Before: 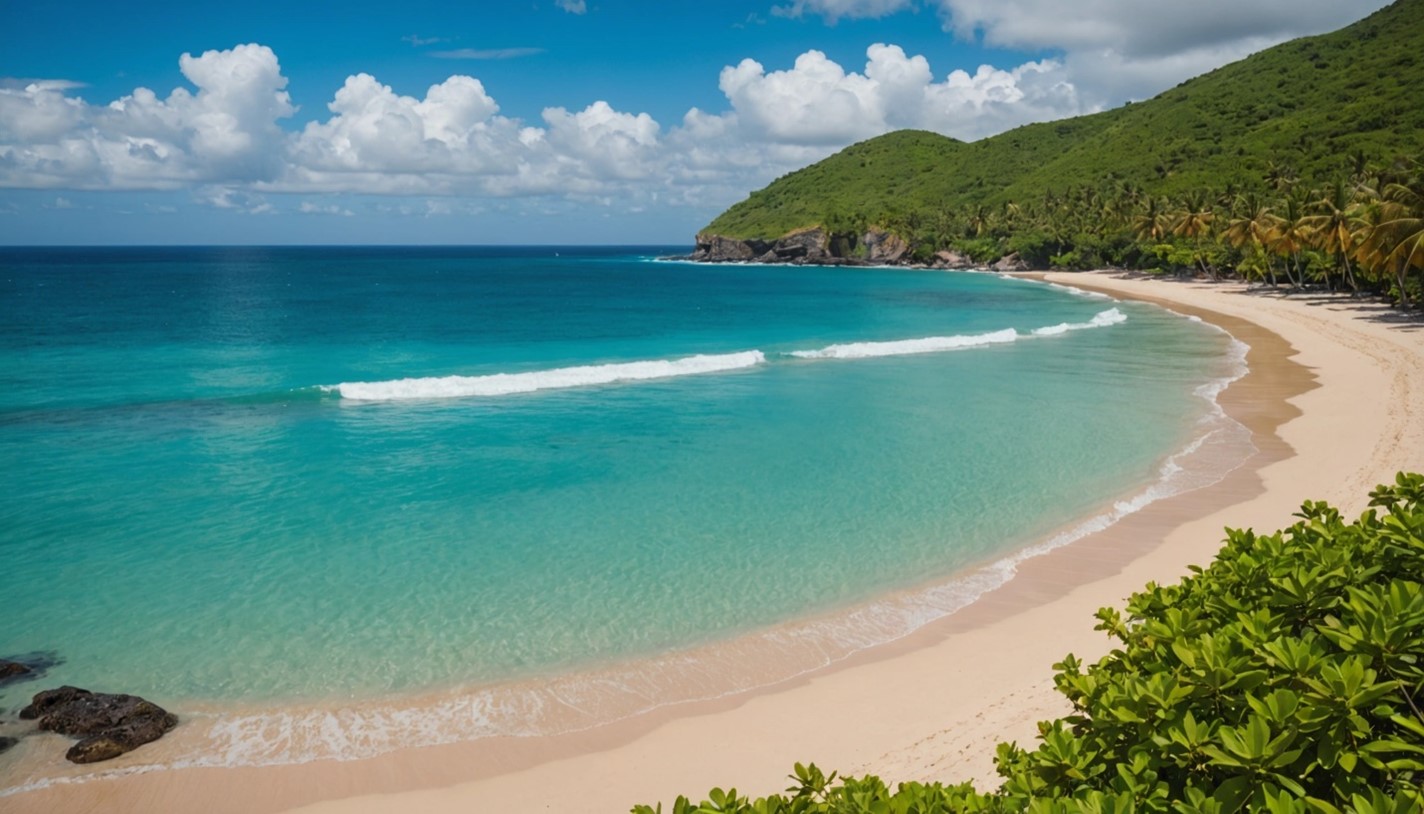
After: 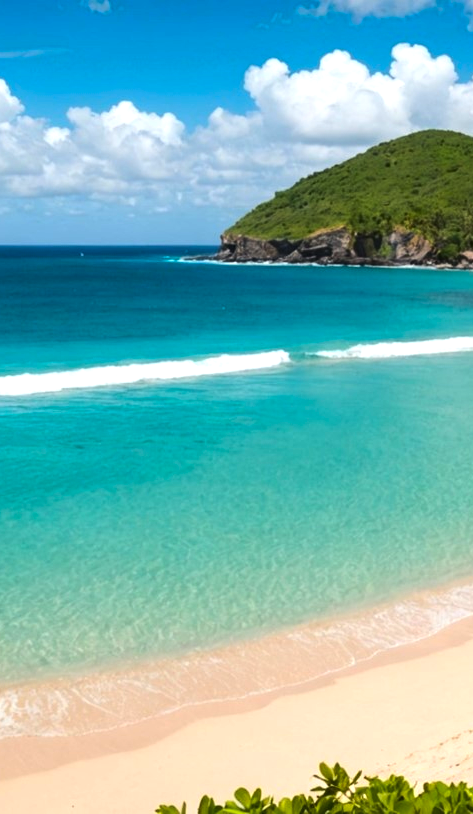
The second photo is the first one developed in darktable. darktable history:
contrast brightness saturation: saturation 0.18
crop: left 33.36%, right 33.36%
tone equalizer: -8 EV -0.75 EV, -7 EV -0.7 EV, -6 EV -0.6 EV, -5 EV -0.4 EV, -3 EV 0.4 EV, -2 EV 0.6 EV, -1 EV 0.7 EV, +0 EV 0.75 EV, edges refinement/feathering 500, mask exposure compensation -1.57 EV, preserve details no
